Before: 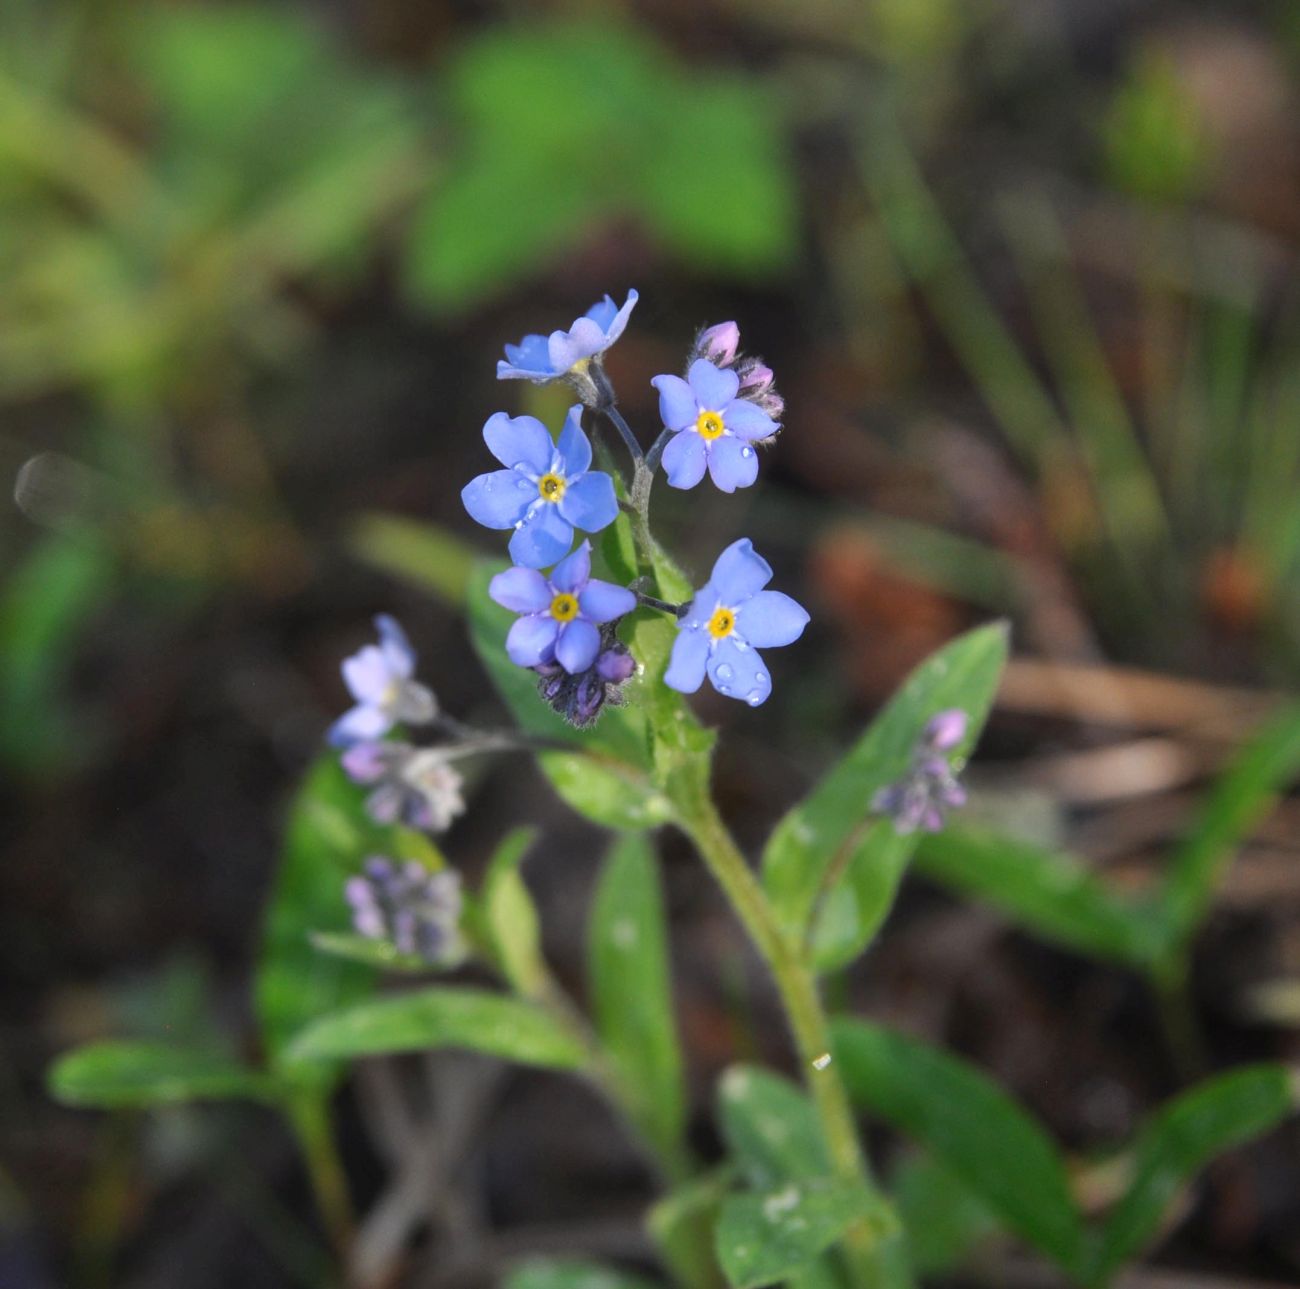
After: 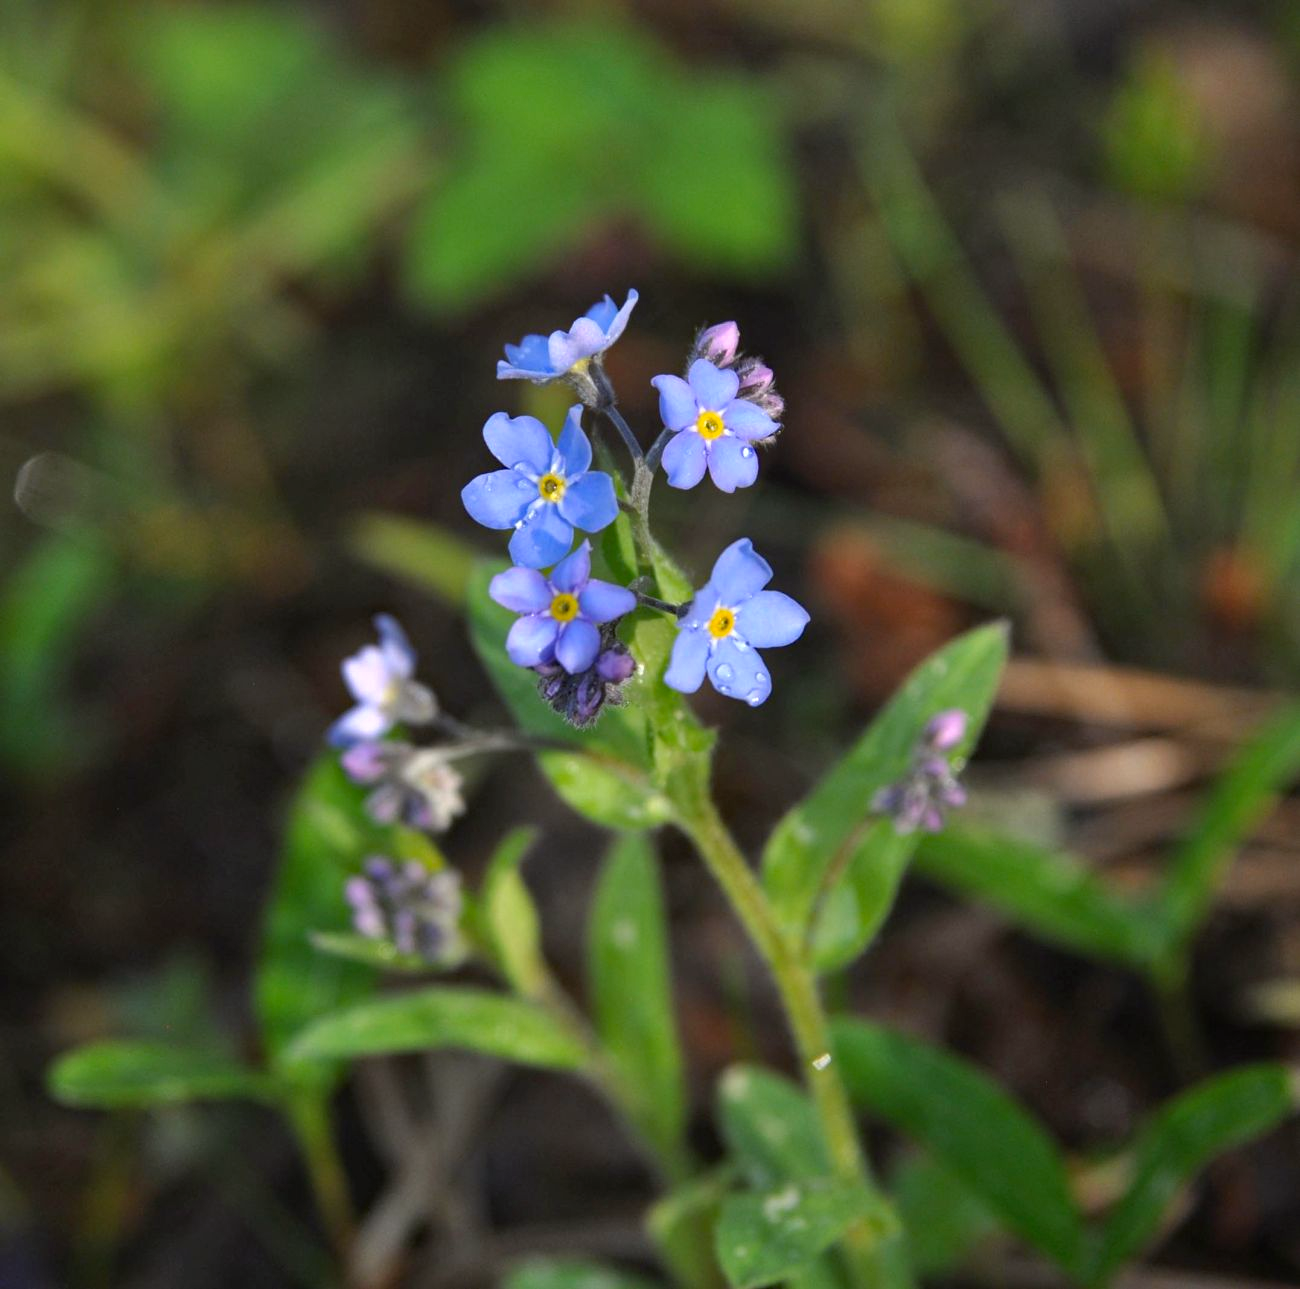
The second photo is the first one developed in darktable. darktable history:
haze removal: strength 0.285, distance 0.25, compatibility mode true, adaptive false
